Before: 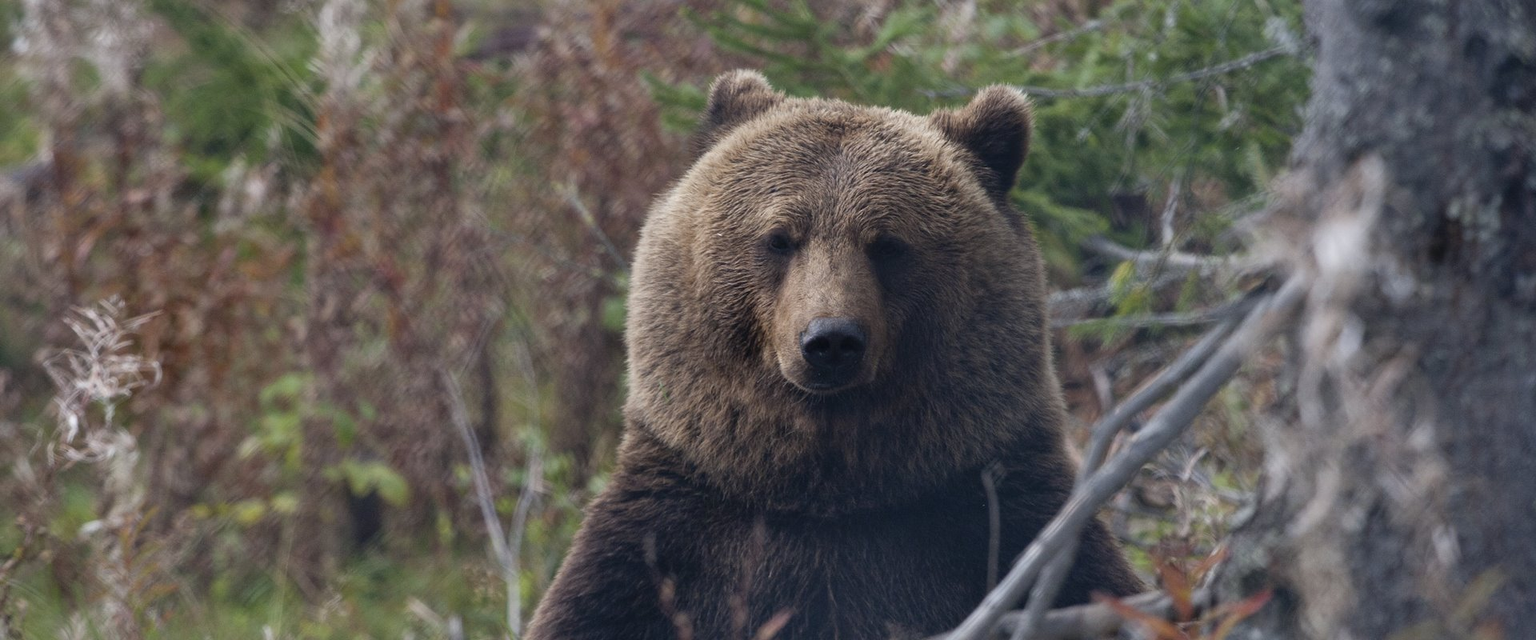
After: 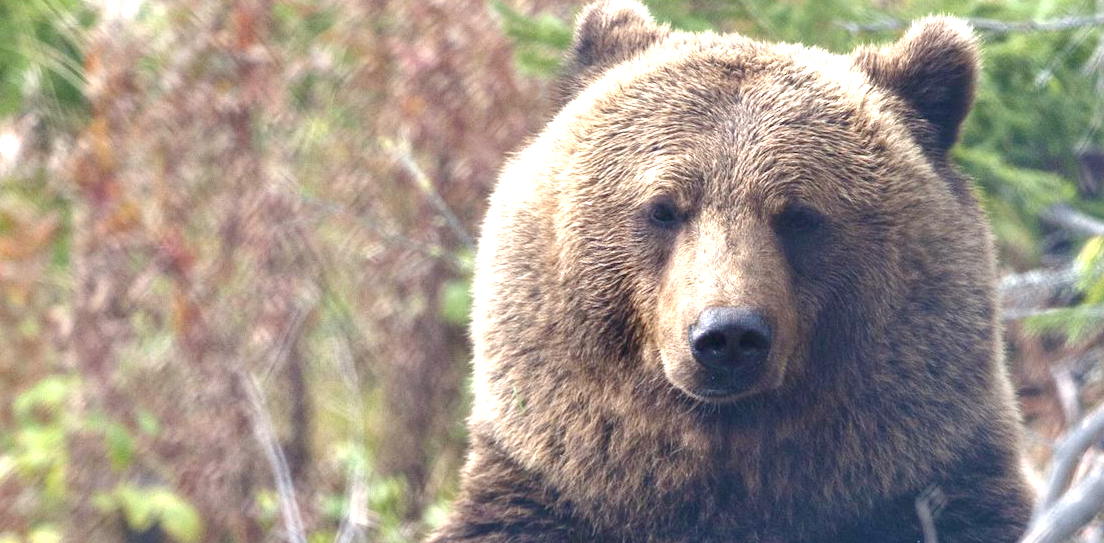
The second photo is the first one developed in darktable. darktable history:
exposure: black level correction 0.001, exposure 1.648 EV, compensate highlight preservation false
crop: left 16.229%, top 11.266%, right 26.262%, bottom 20.767%
tone equalizer: edges refinement/feathering 500, mask exposure compensation -1.57 EV, preserve details no
color balance rgb: shadows lift › chroma 1.042%, shadows lift › hue 30.98°, highlights gain › luminance 6.268%, highlights gain › chroma 1.207%, highlights gain › hue 87.16°, perceptual saturation grading › global saturation 20%, perceptual saturation grading › highlights -25.735%, perceptual saturation grading › shadows 25.605%, global vibrance 9.806%
